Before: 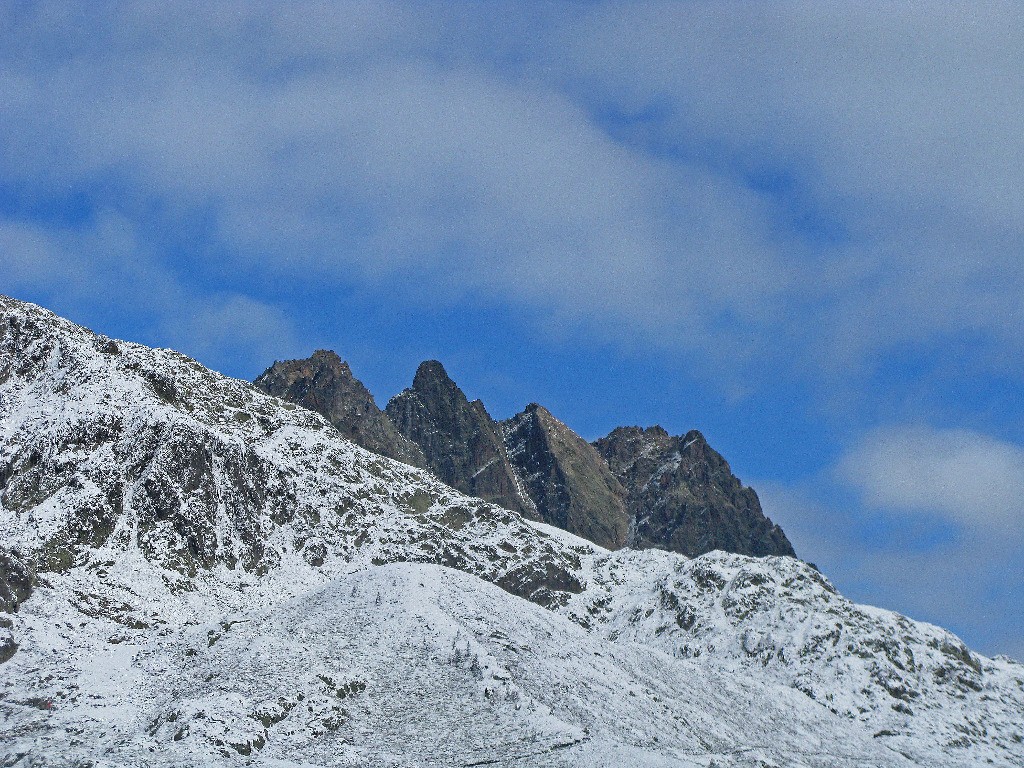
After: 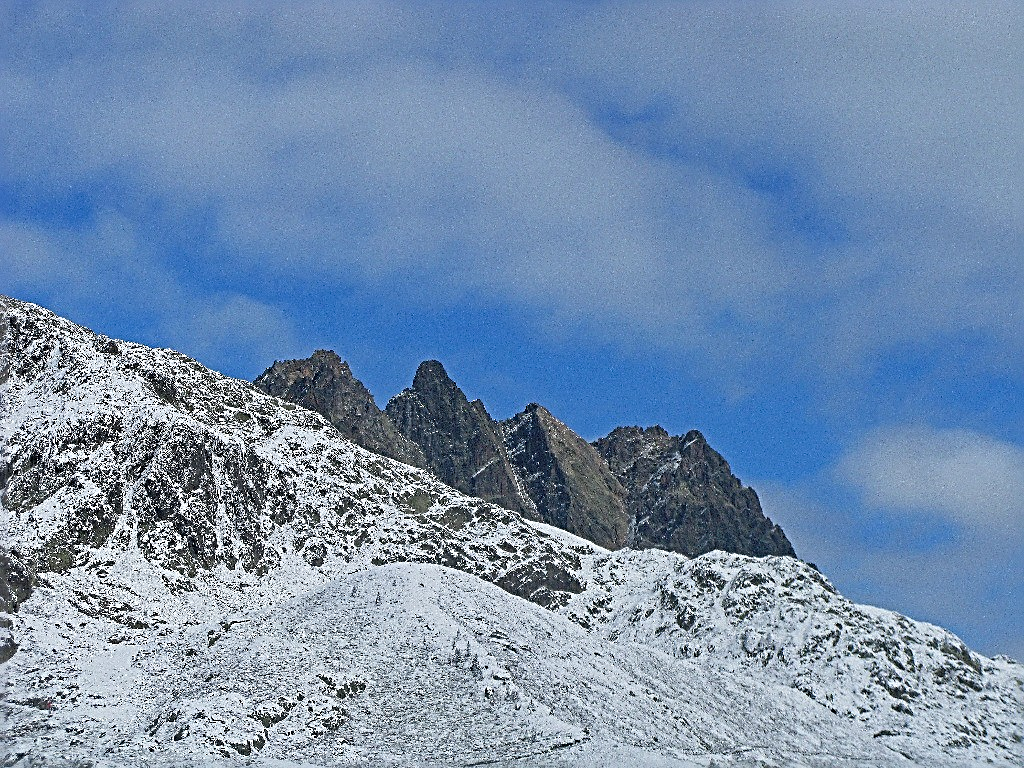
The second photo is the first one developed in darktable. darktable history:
sharpen: radius 2.812, amount 0.723
